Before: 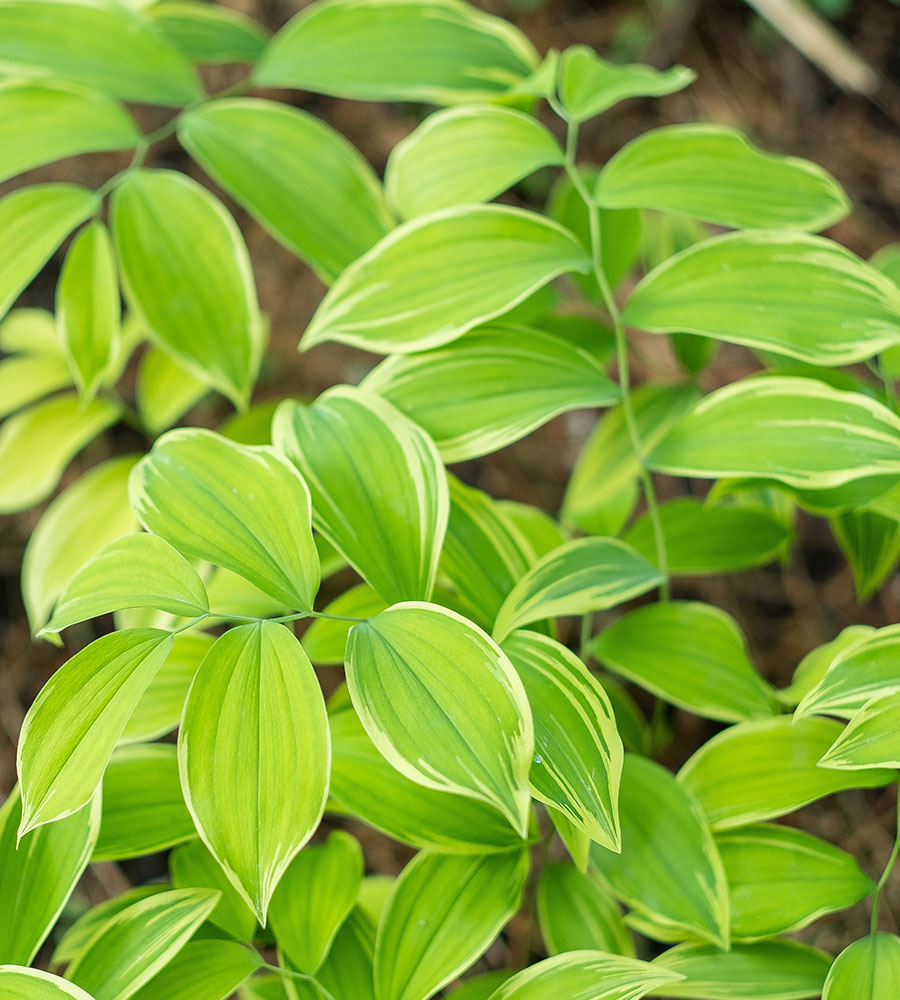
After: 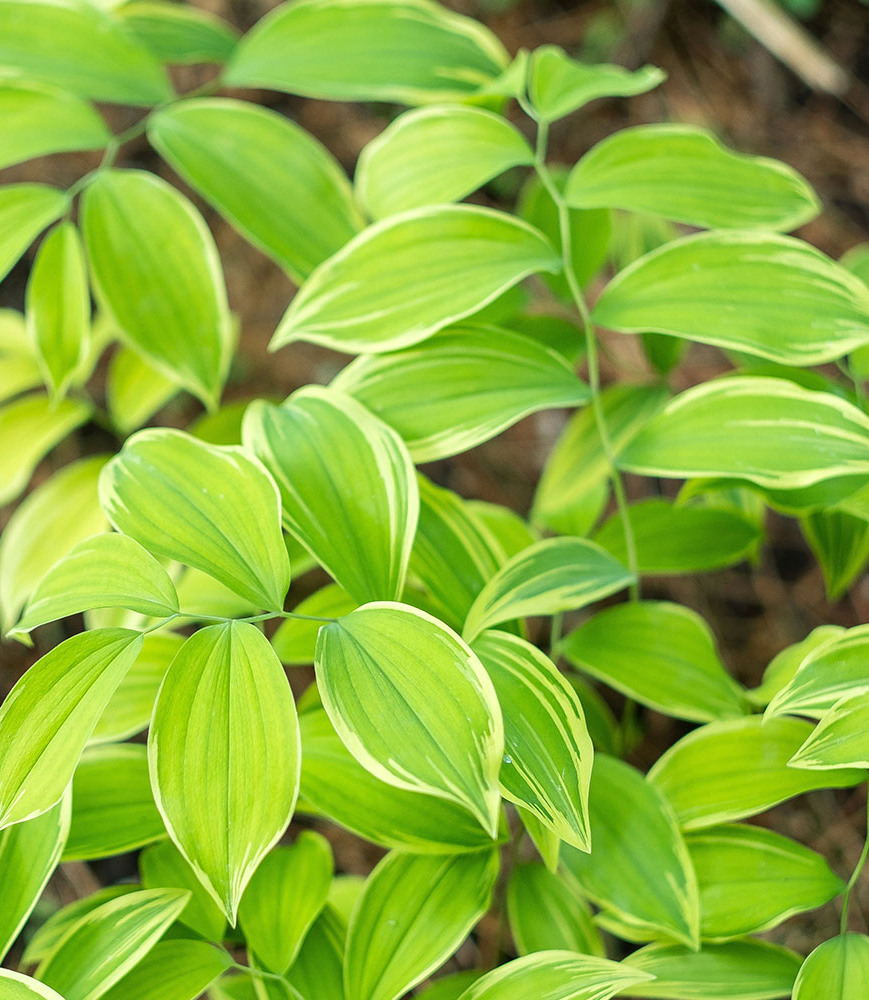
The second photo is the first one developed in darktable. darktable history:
crop and rotate: left 3.354%
exposure: exposure 0.124 EV, compensate exposure bias true, compensate highlight preservation false
